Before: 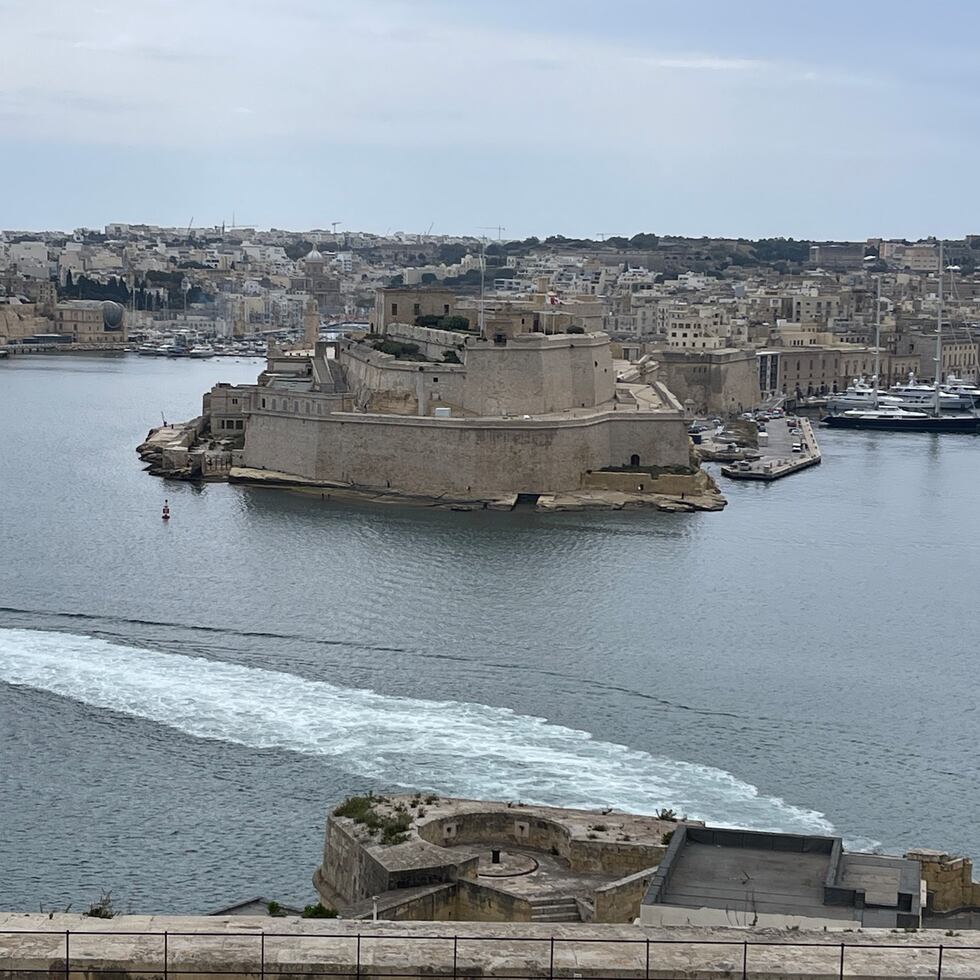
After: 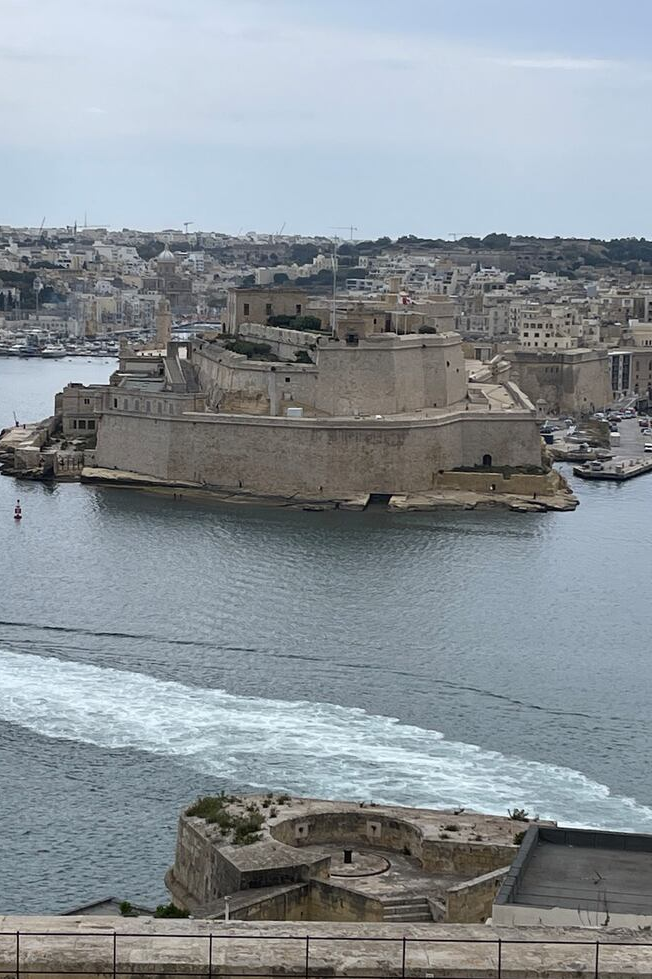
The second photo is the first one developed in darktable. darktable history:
crop and rotate: left 15.158%, right 18.219%
